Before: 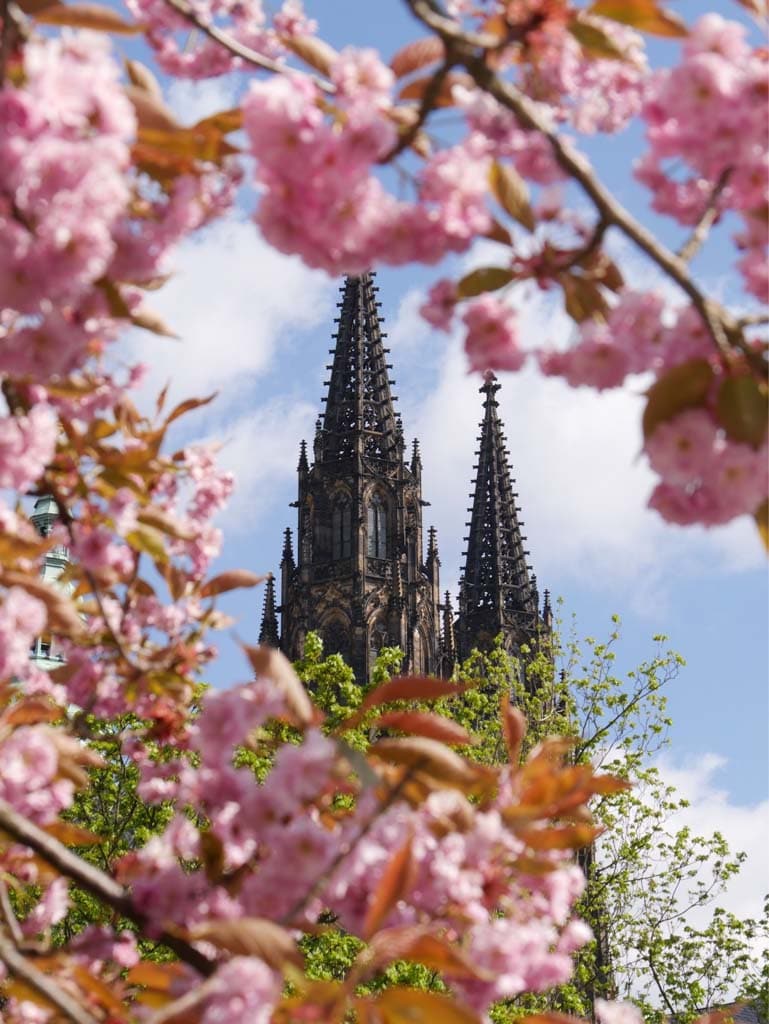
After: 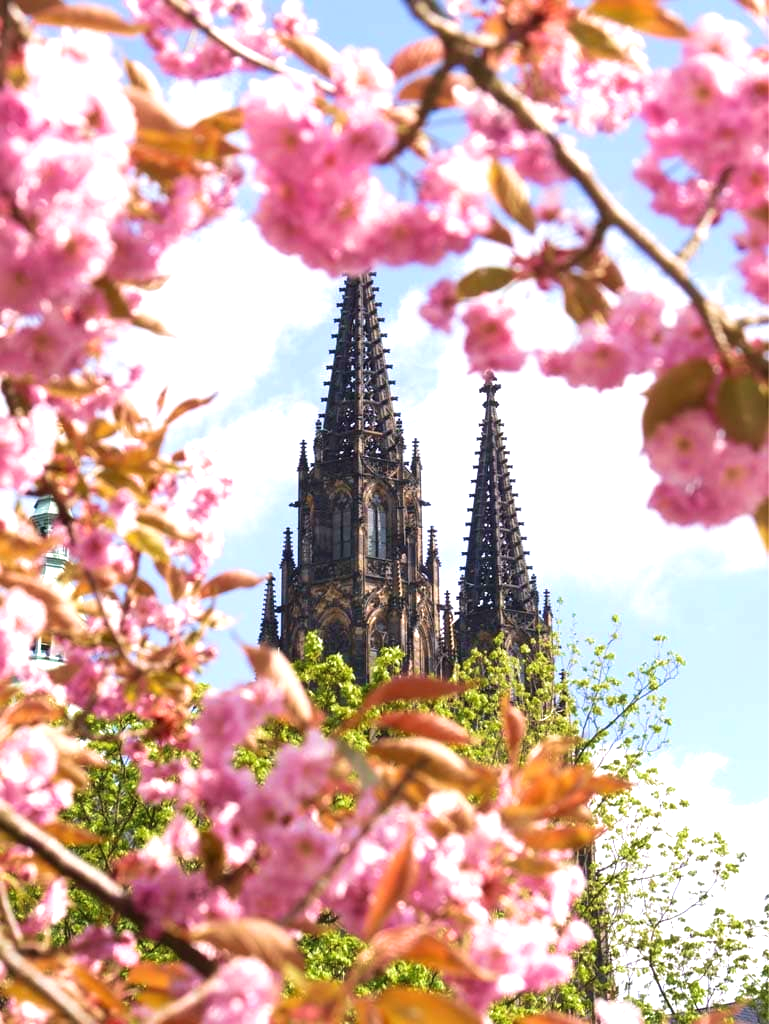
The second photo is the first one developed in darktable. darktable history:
velvia: strength 40.11%
exposure: black level correction 0, exposure 0.898 EV, compensate highlight preservation false
